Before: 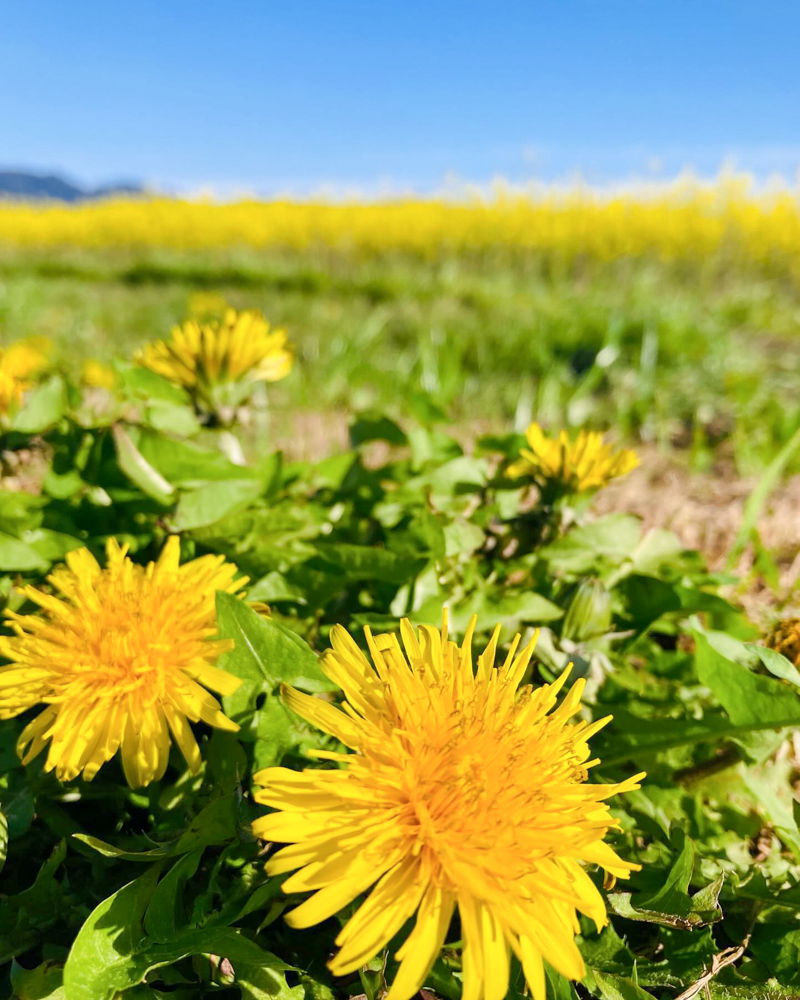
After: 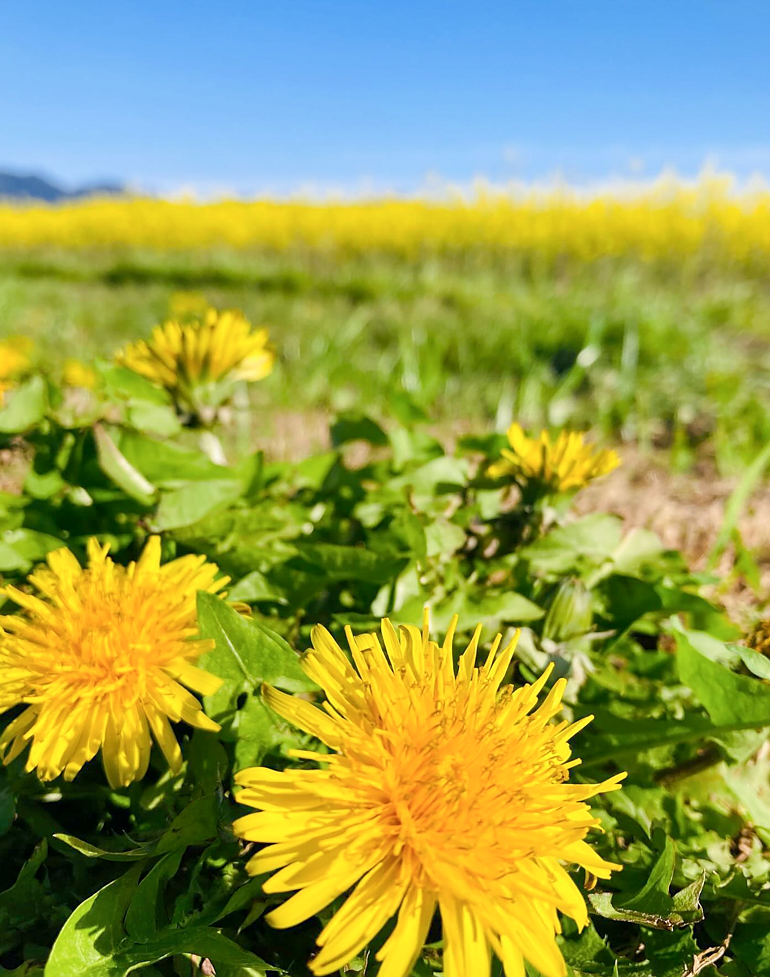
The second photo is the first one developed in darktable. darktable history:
shadows and highlights: shadows 30.86, highlights 0, soften with gaussian
sharpen: radius 1
crop and rotate: left 2.536%, right 1.107%, bottom 2.246%
